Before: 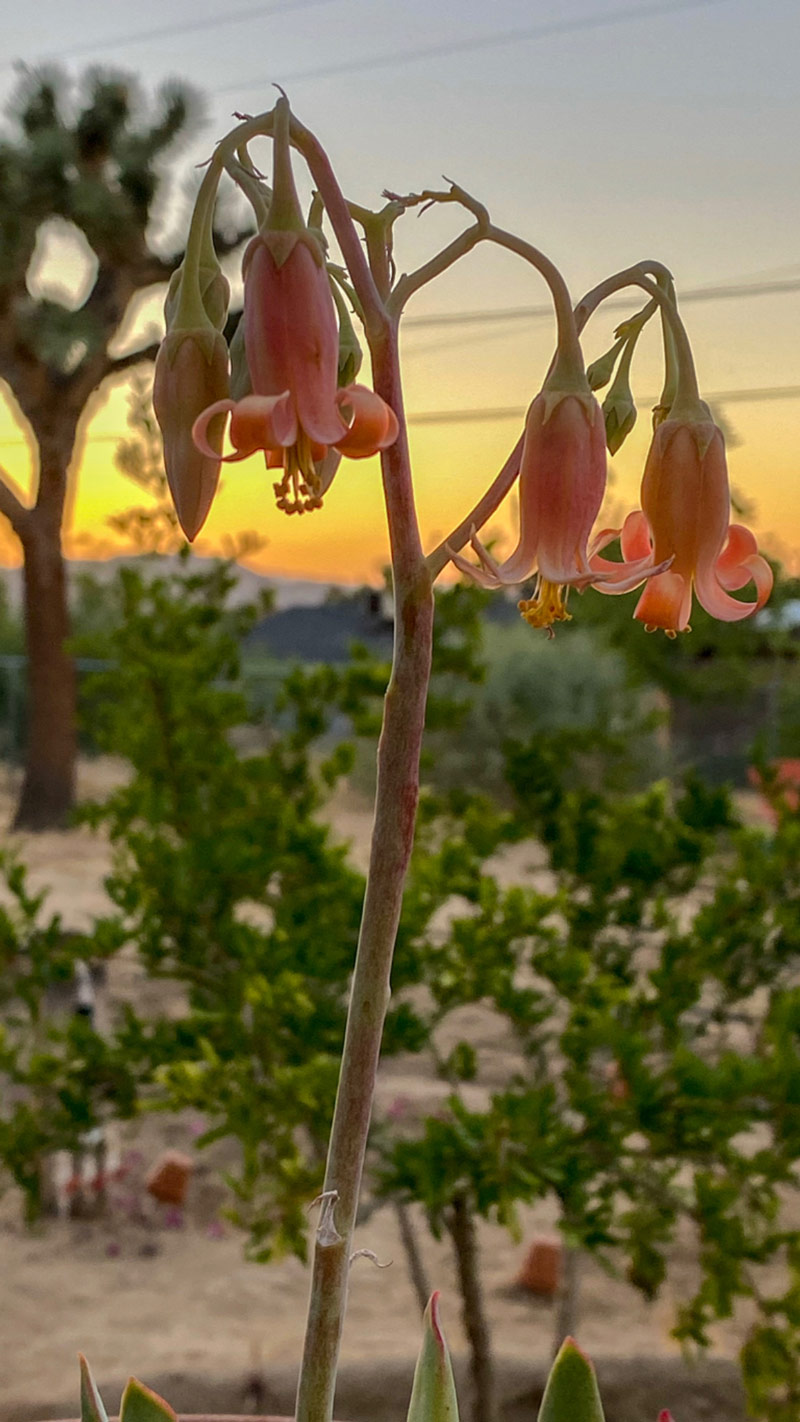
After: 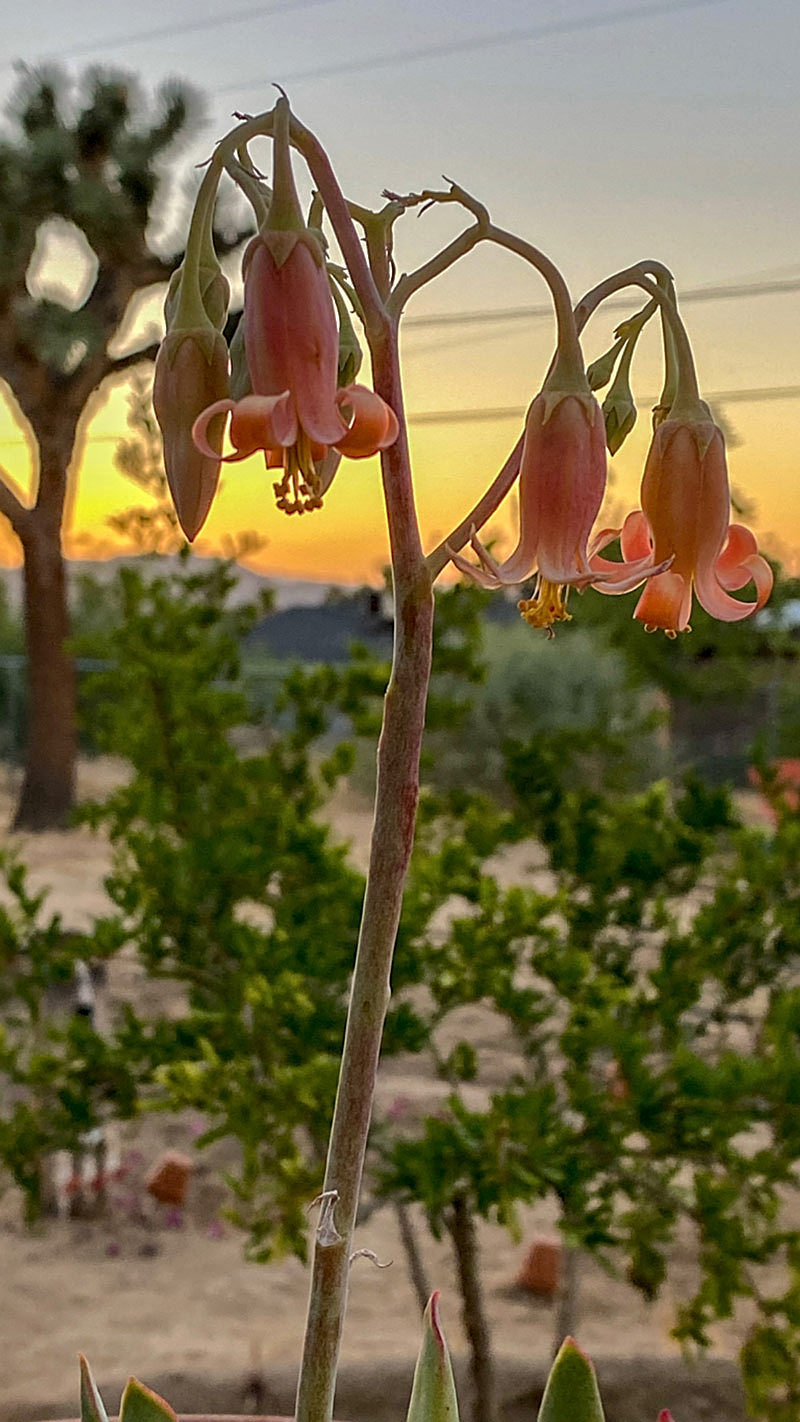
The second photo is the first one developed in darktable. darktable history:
contrast equalizer: octaves 7, y [[0.502, 0.517, 0.543, 0.576, 0.611, 0.631], [0.5 ×6], [0.5 ×6], [0 ×6], [0 ×6]], mix 0.279
shadows and highlights: shadows 20.3, highlights -20.42, soften with gaussian
sharpen: on, module defaults
